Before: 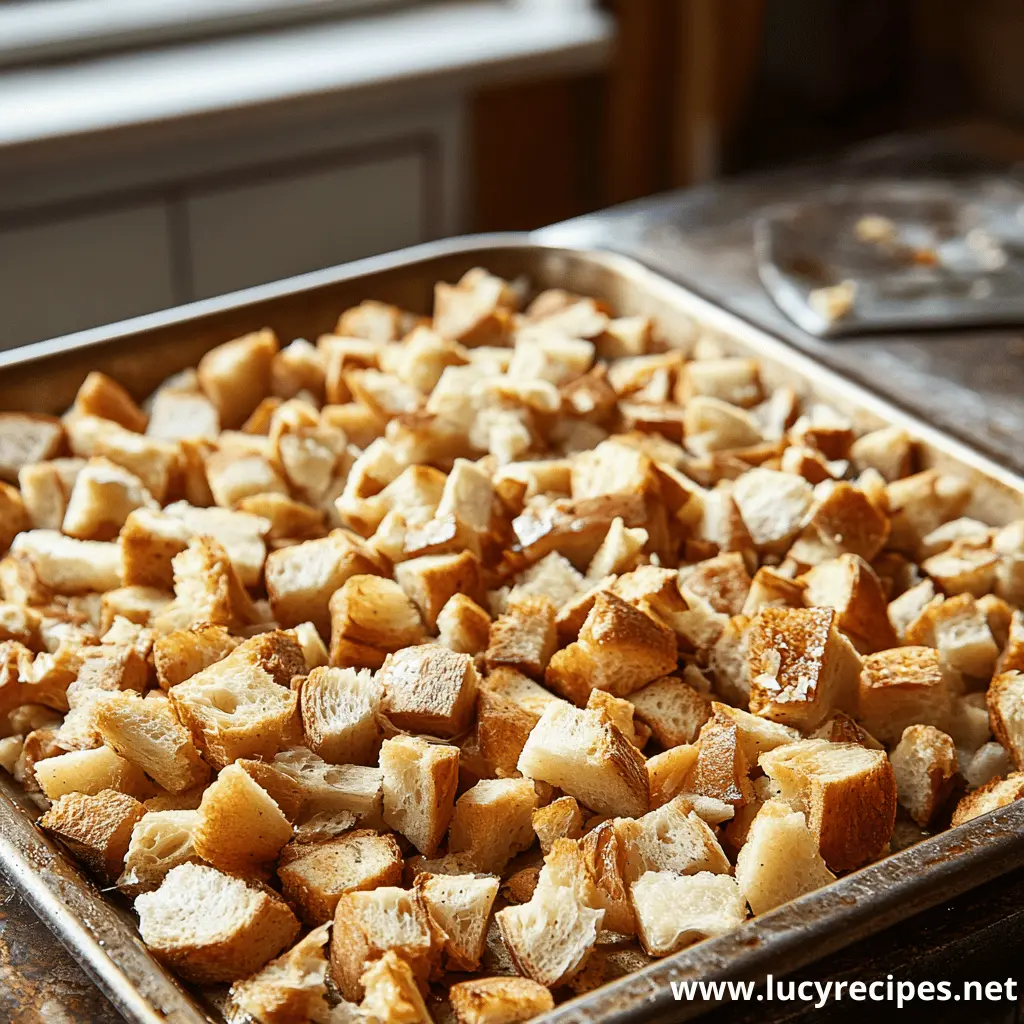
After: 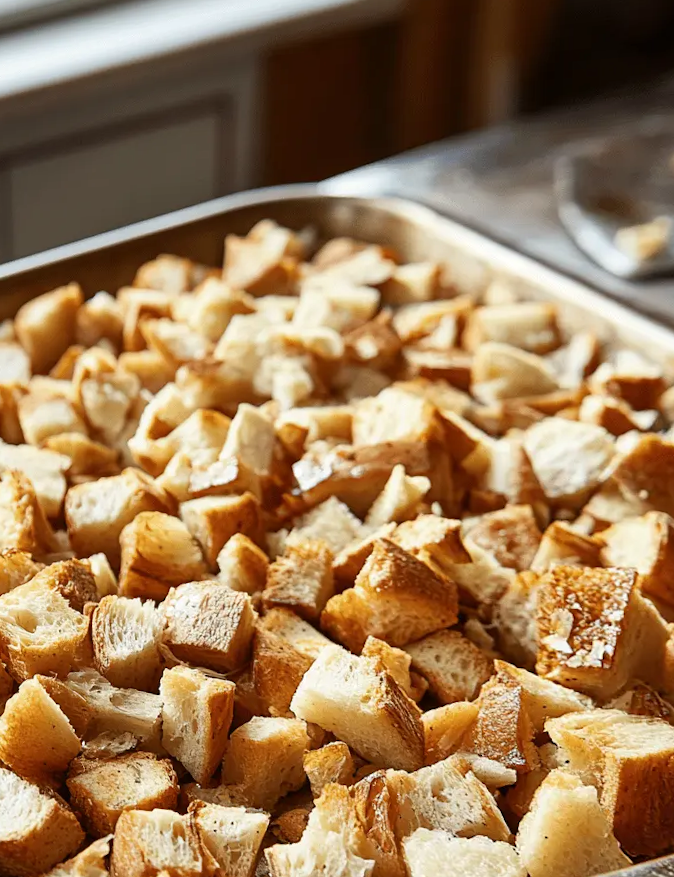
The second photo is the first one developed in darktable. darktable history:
local contrast: mode bilateral grid, contrast 15, coarseness 36, detail 105%, midtone range 0.2
rotate and perspective: rotation 1.69°, lens shift (vertical) -0.023, lens shift (horizontal) -0.291, crop left 0.025, crop right 0.988, crop top 0.092, crop bottom 0.842
crop and rotate: left 13.409%, right 19.924%
